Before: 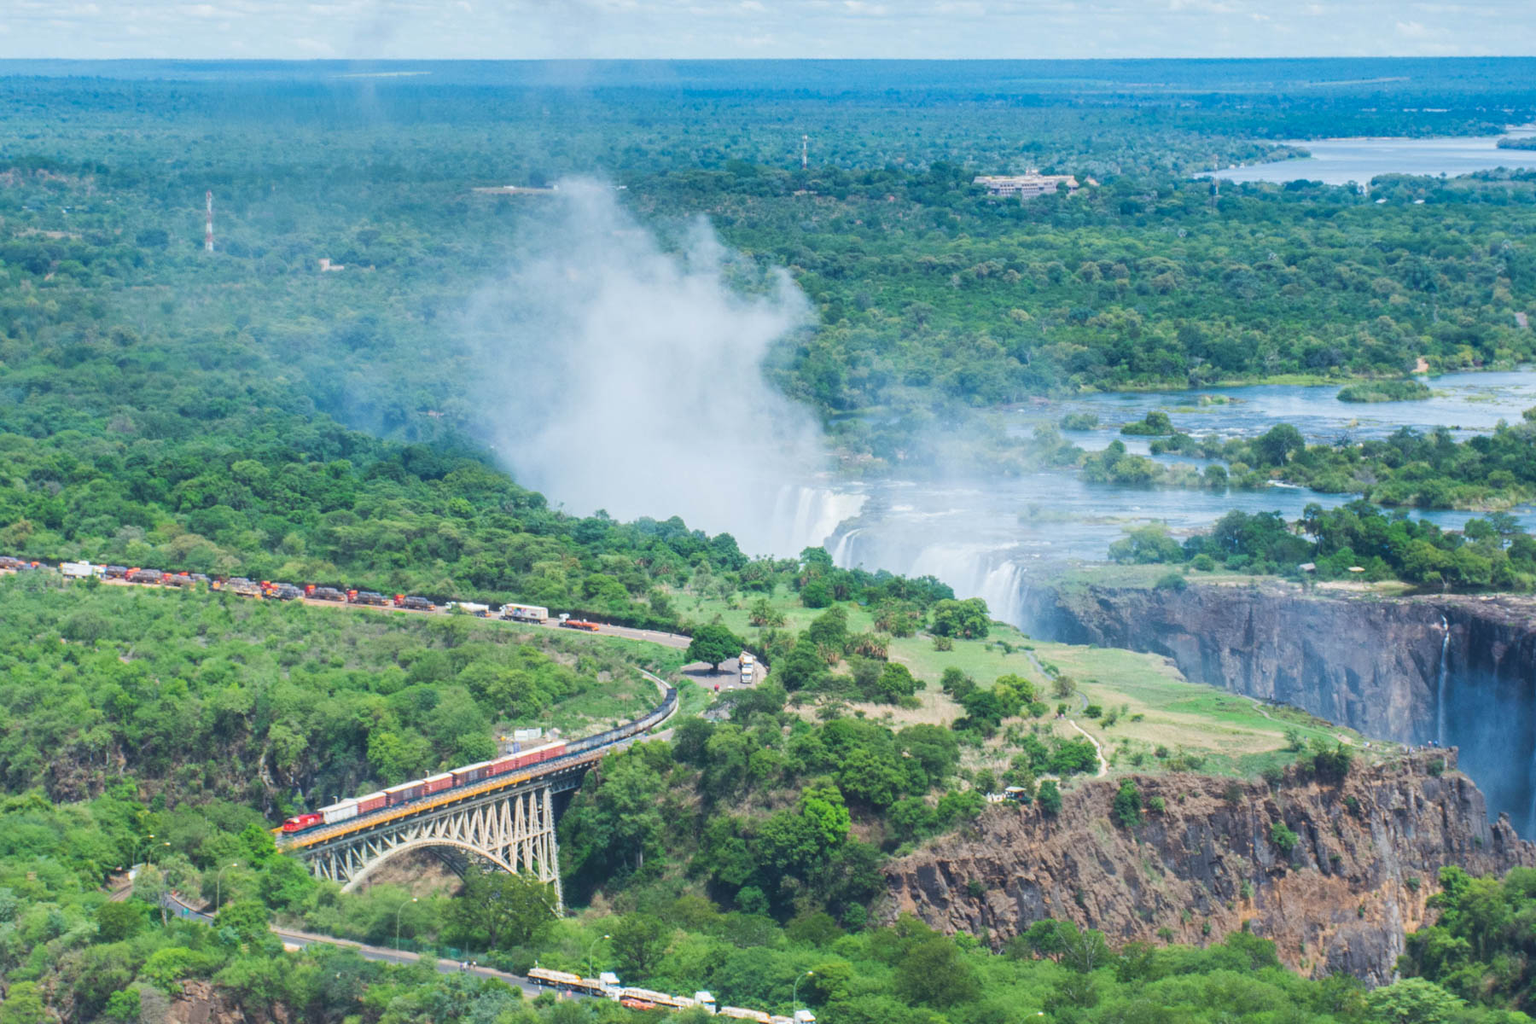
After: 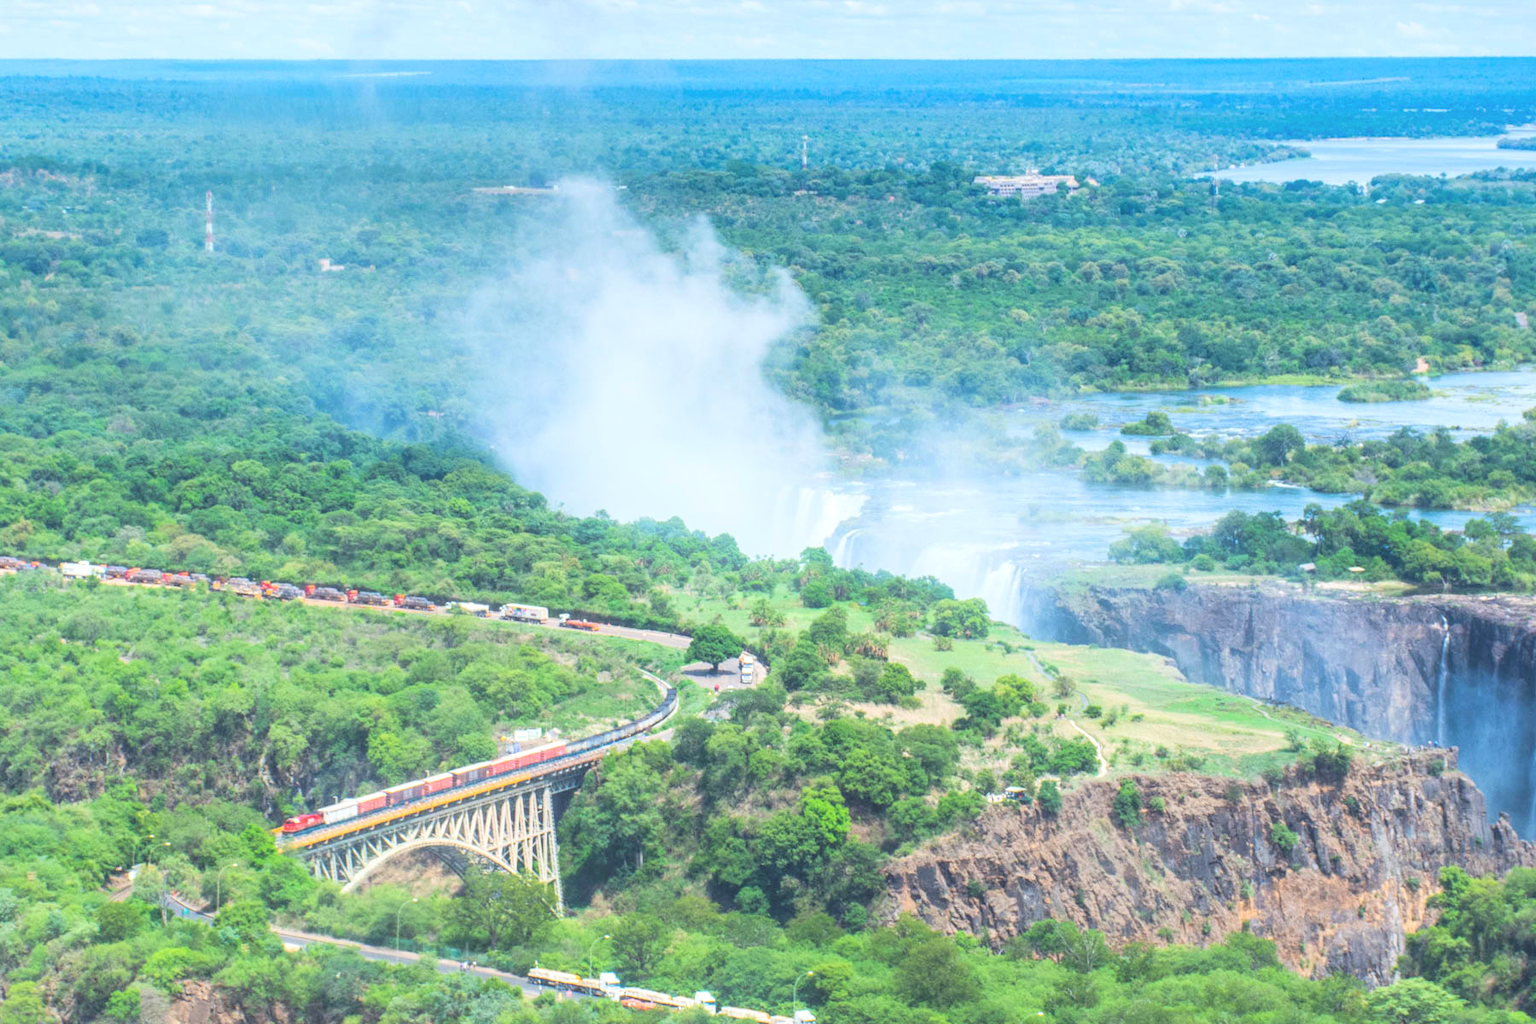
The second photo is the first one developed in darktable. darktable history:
bloom: size 13.65%, threshold 98.39%, strength 4.82%
local contrast: on, module defaults
contrast brightness saturation: contrast 0.1, brightness 0.3, saturation 0.14
